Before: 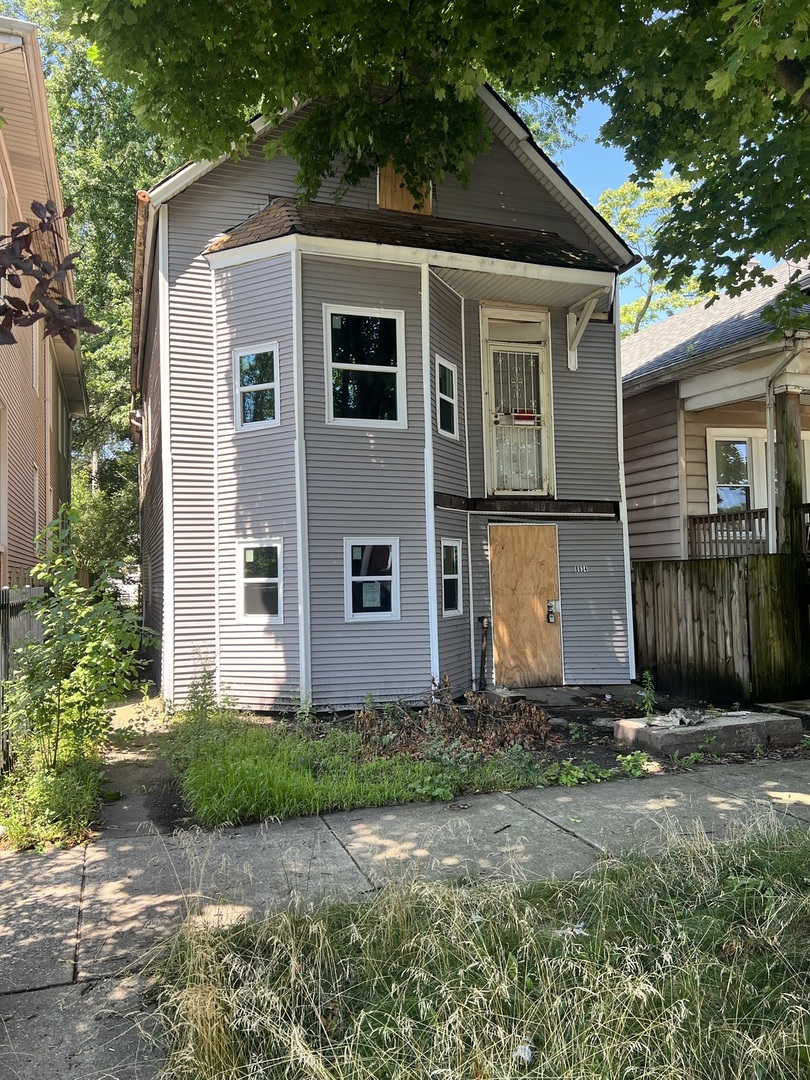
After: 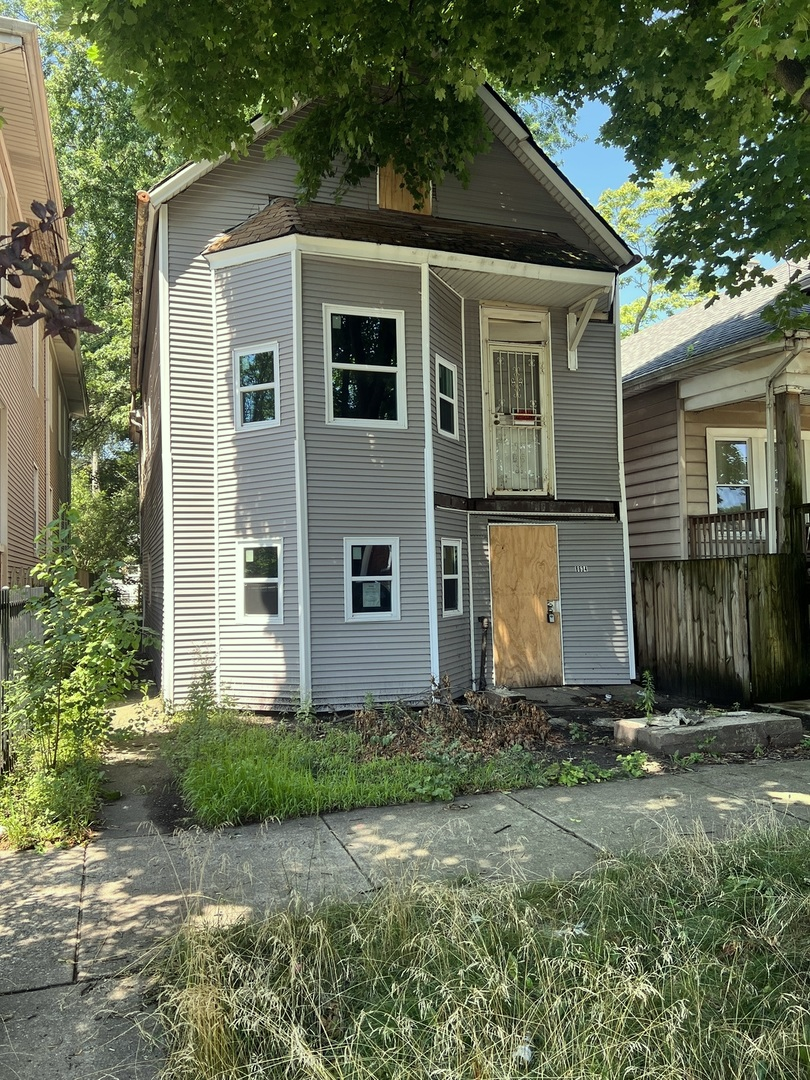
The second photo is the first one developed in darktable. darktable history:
shadows and highlights: shadows 29.32, highlights -29.32, low approximation 0.01, soften with gaussian
color correction: highlights a* -4.73, highlights b* 5.06, saturation 0.97
